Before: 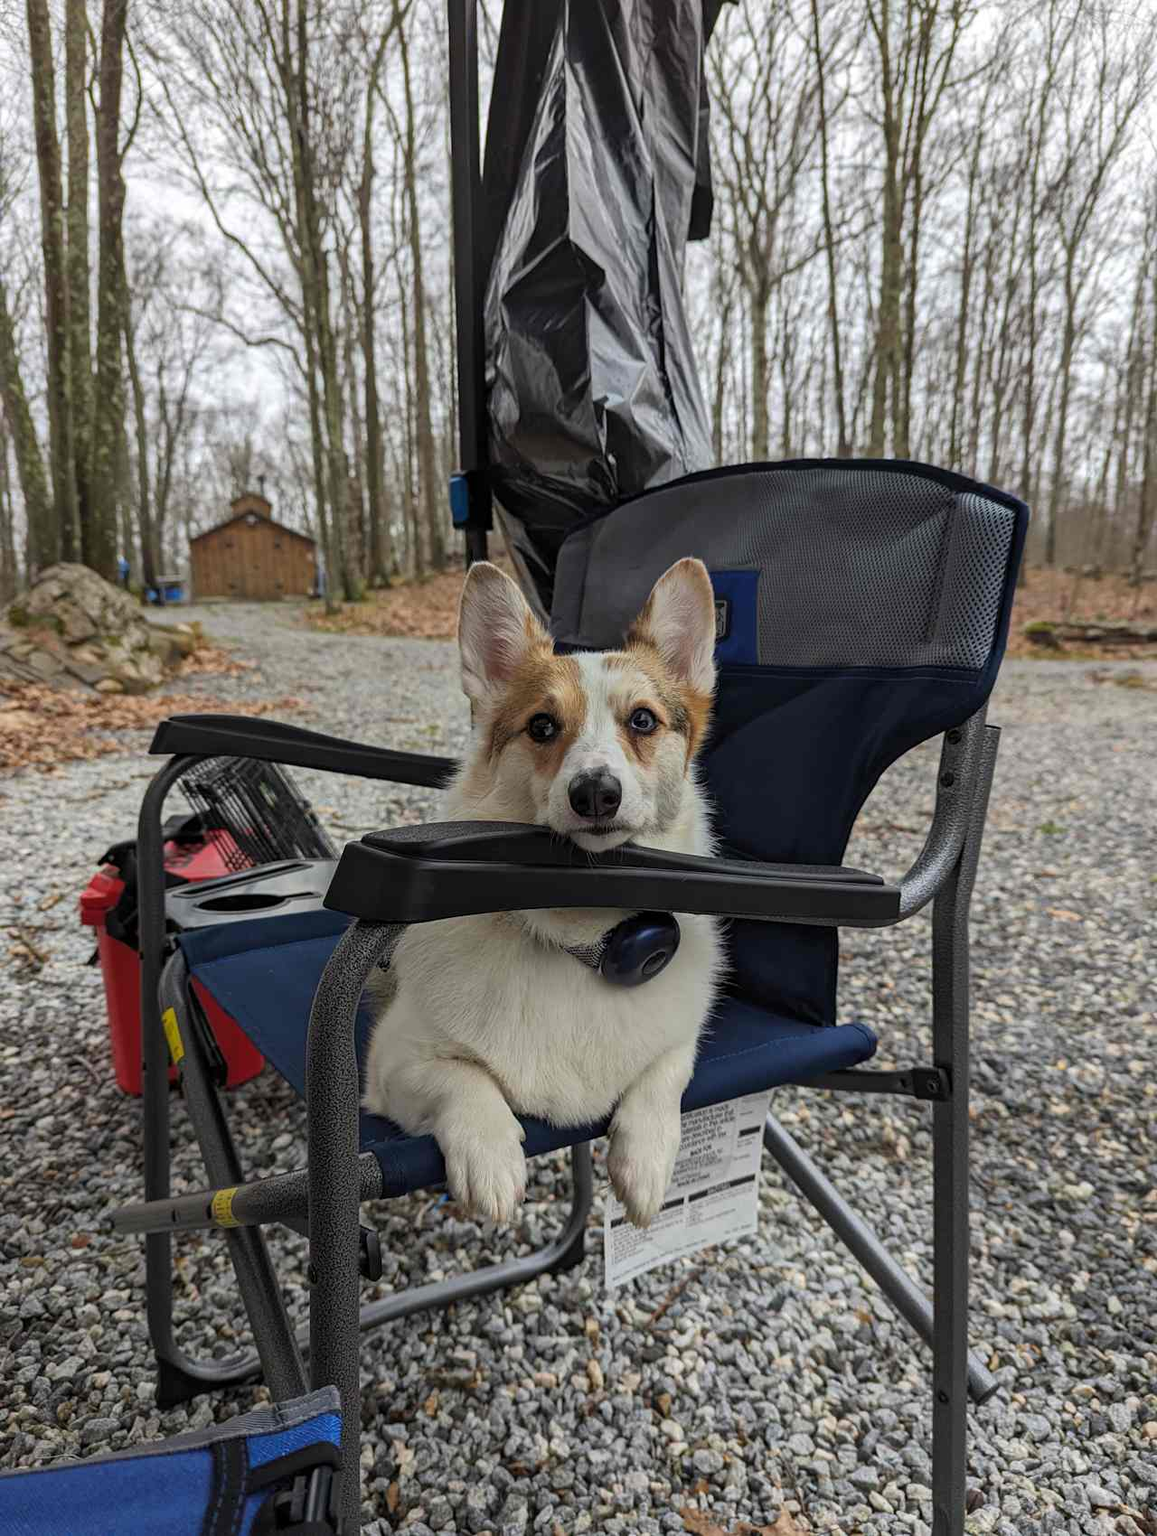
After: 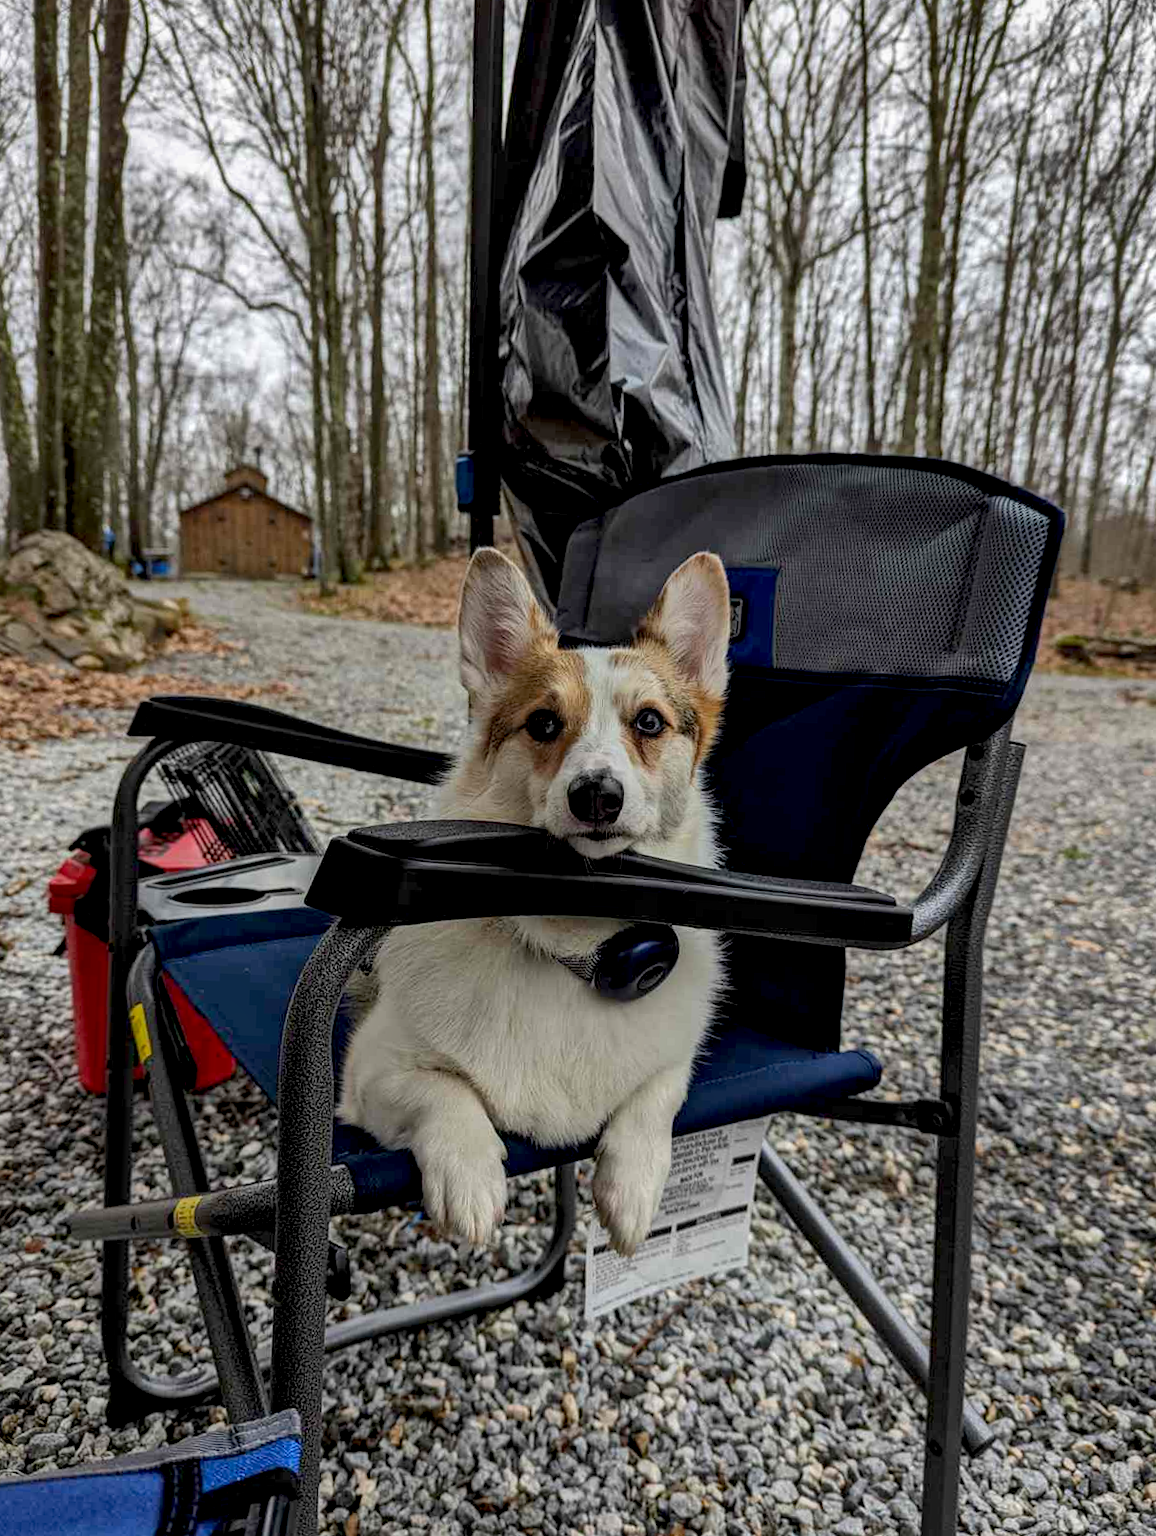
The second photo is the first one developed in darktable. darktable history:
exposure: black level correction 0.01, exposure 0.009 EV, compensate exposure bias true, compensate highlight preservation false
shadows and highlights: white point adjustment -3.58, highlights -63.7, soften with gaussian
local contrast: shadows 97%, midtone range 0.493
crop and rotate: angle -2.38°
